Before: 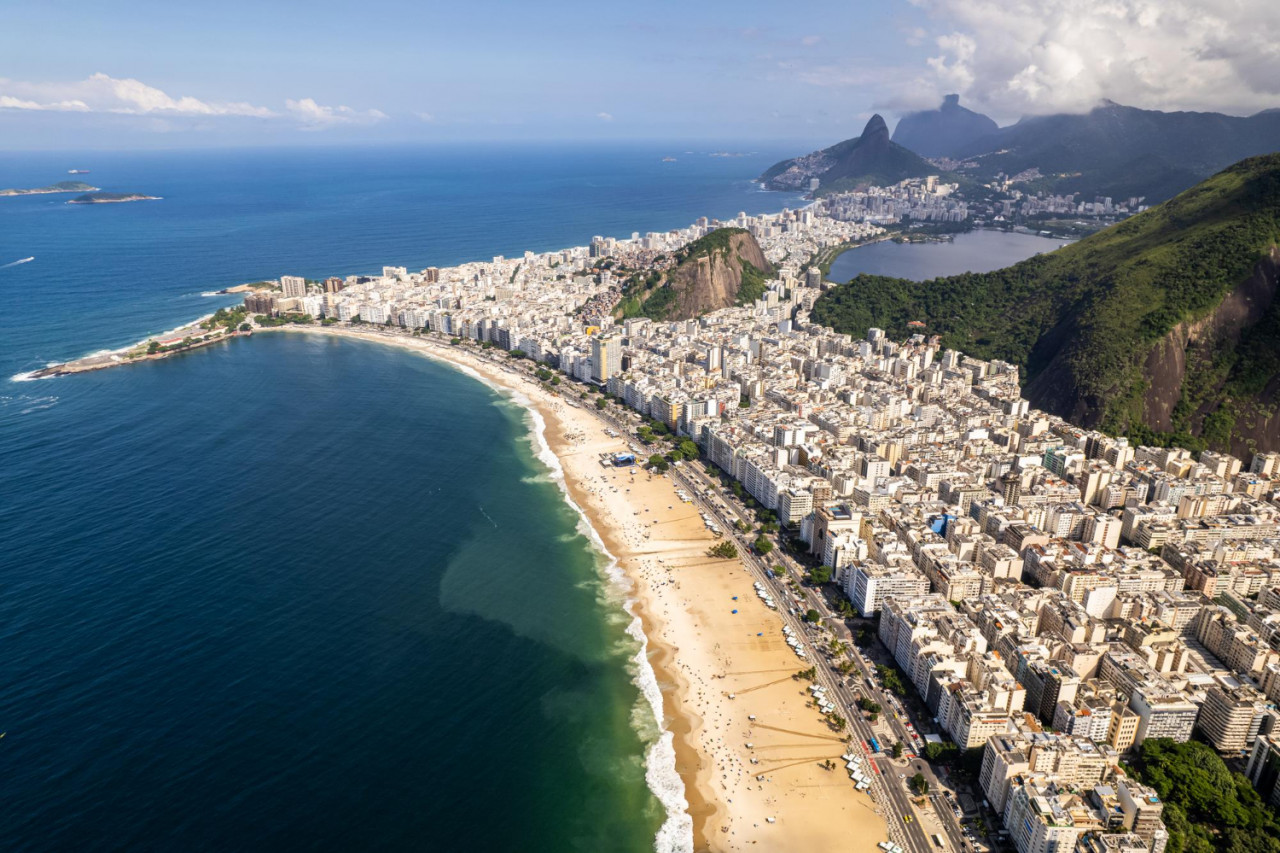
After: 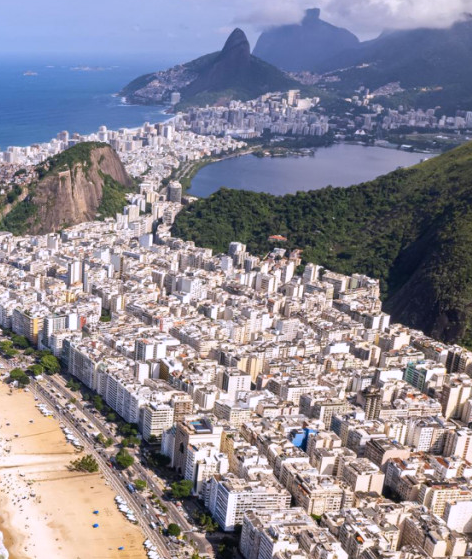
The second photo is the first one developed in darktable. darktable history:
white balance: red 1.004, blue 1.096
crop and rotate: left 49.936%, top 10.094%, right 13.136%, bottom 24.256%
